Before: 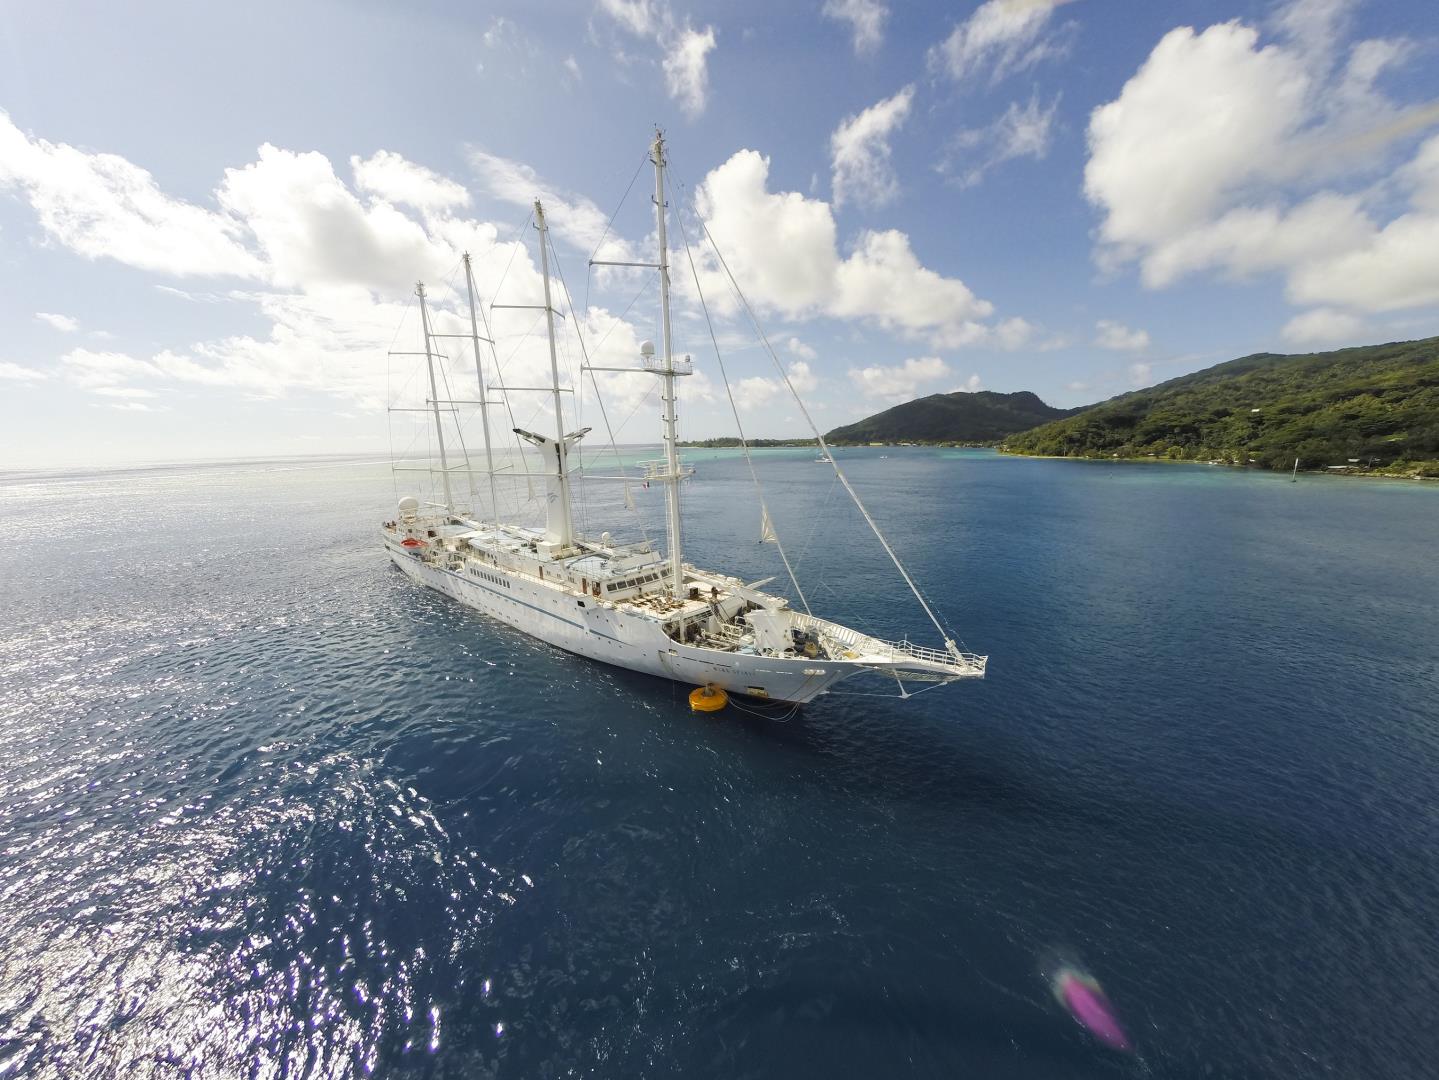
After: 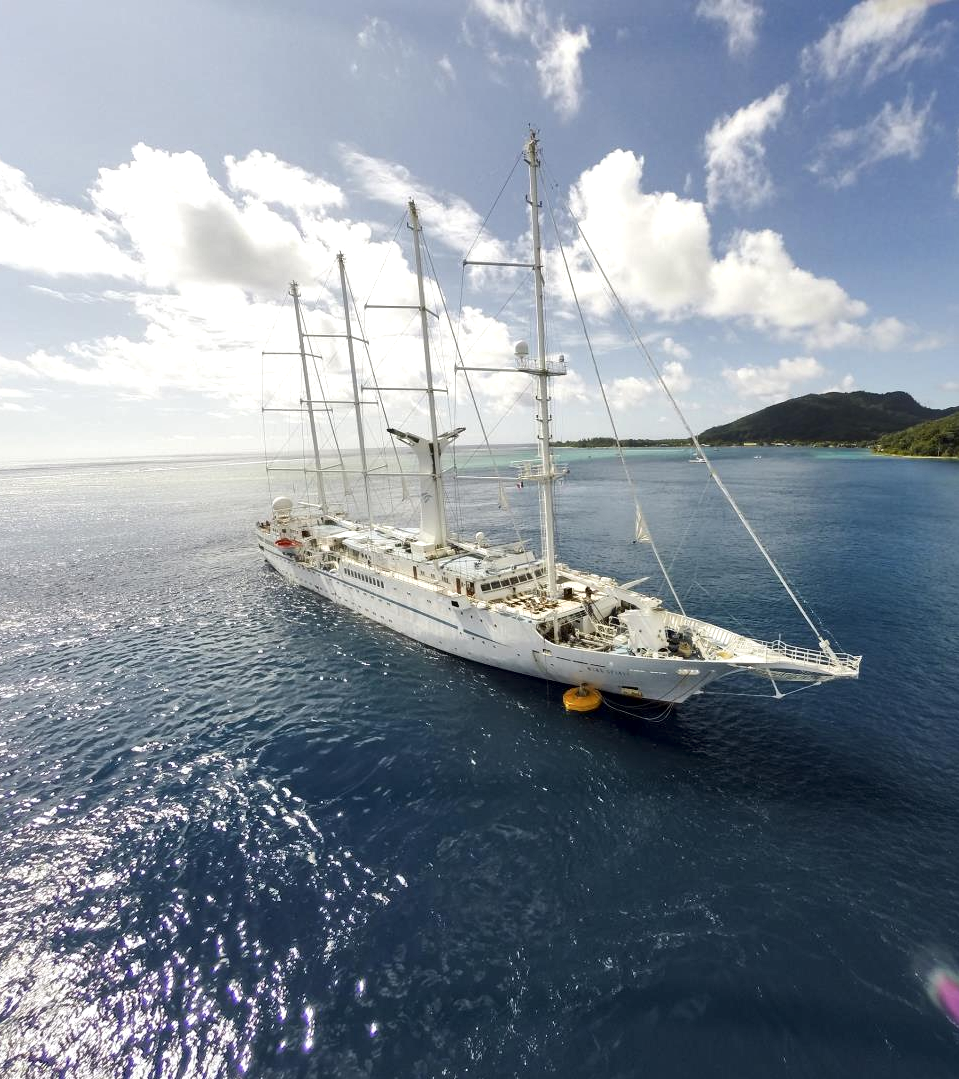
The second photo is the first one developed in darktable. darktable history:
local contrast: mode bilateral grid, contrast 100, coarseness 100, detail 165%, midtone range 0.2
crop and rotate: left 8.786%, right 24.548%
